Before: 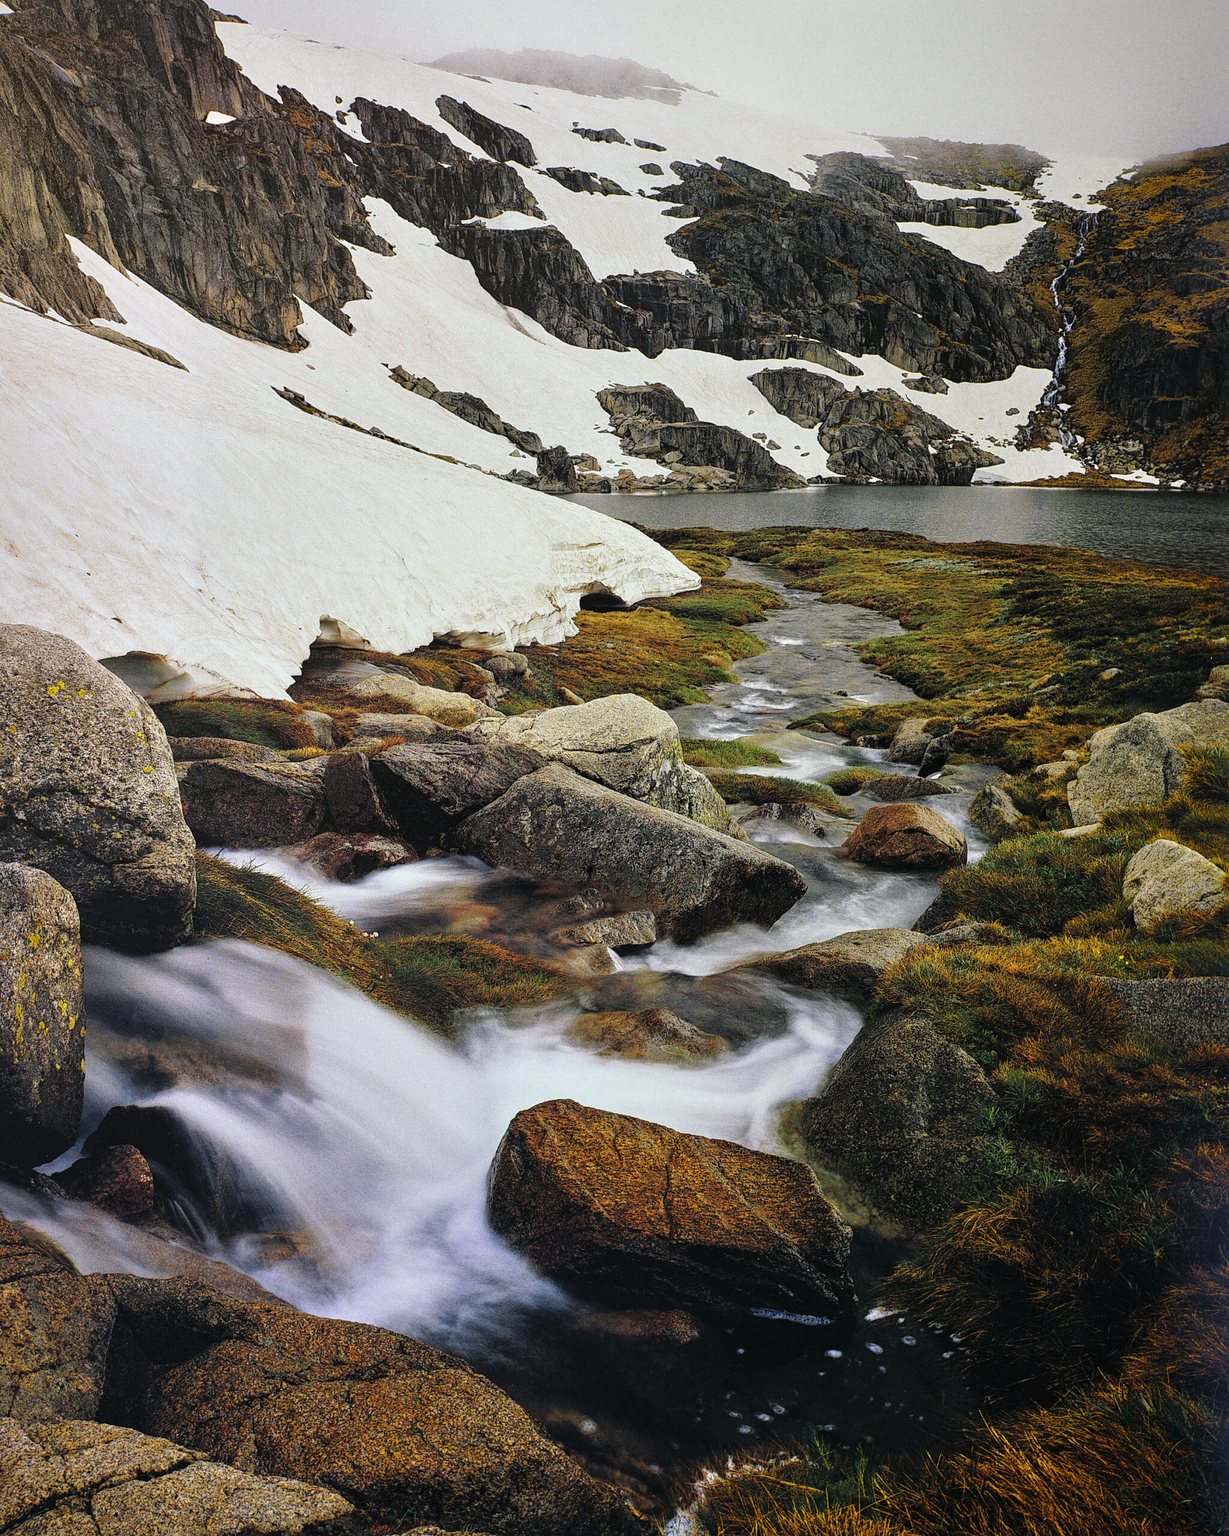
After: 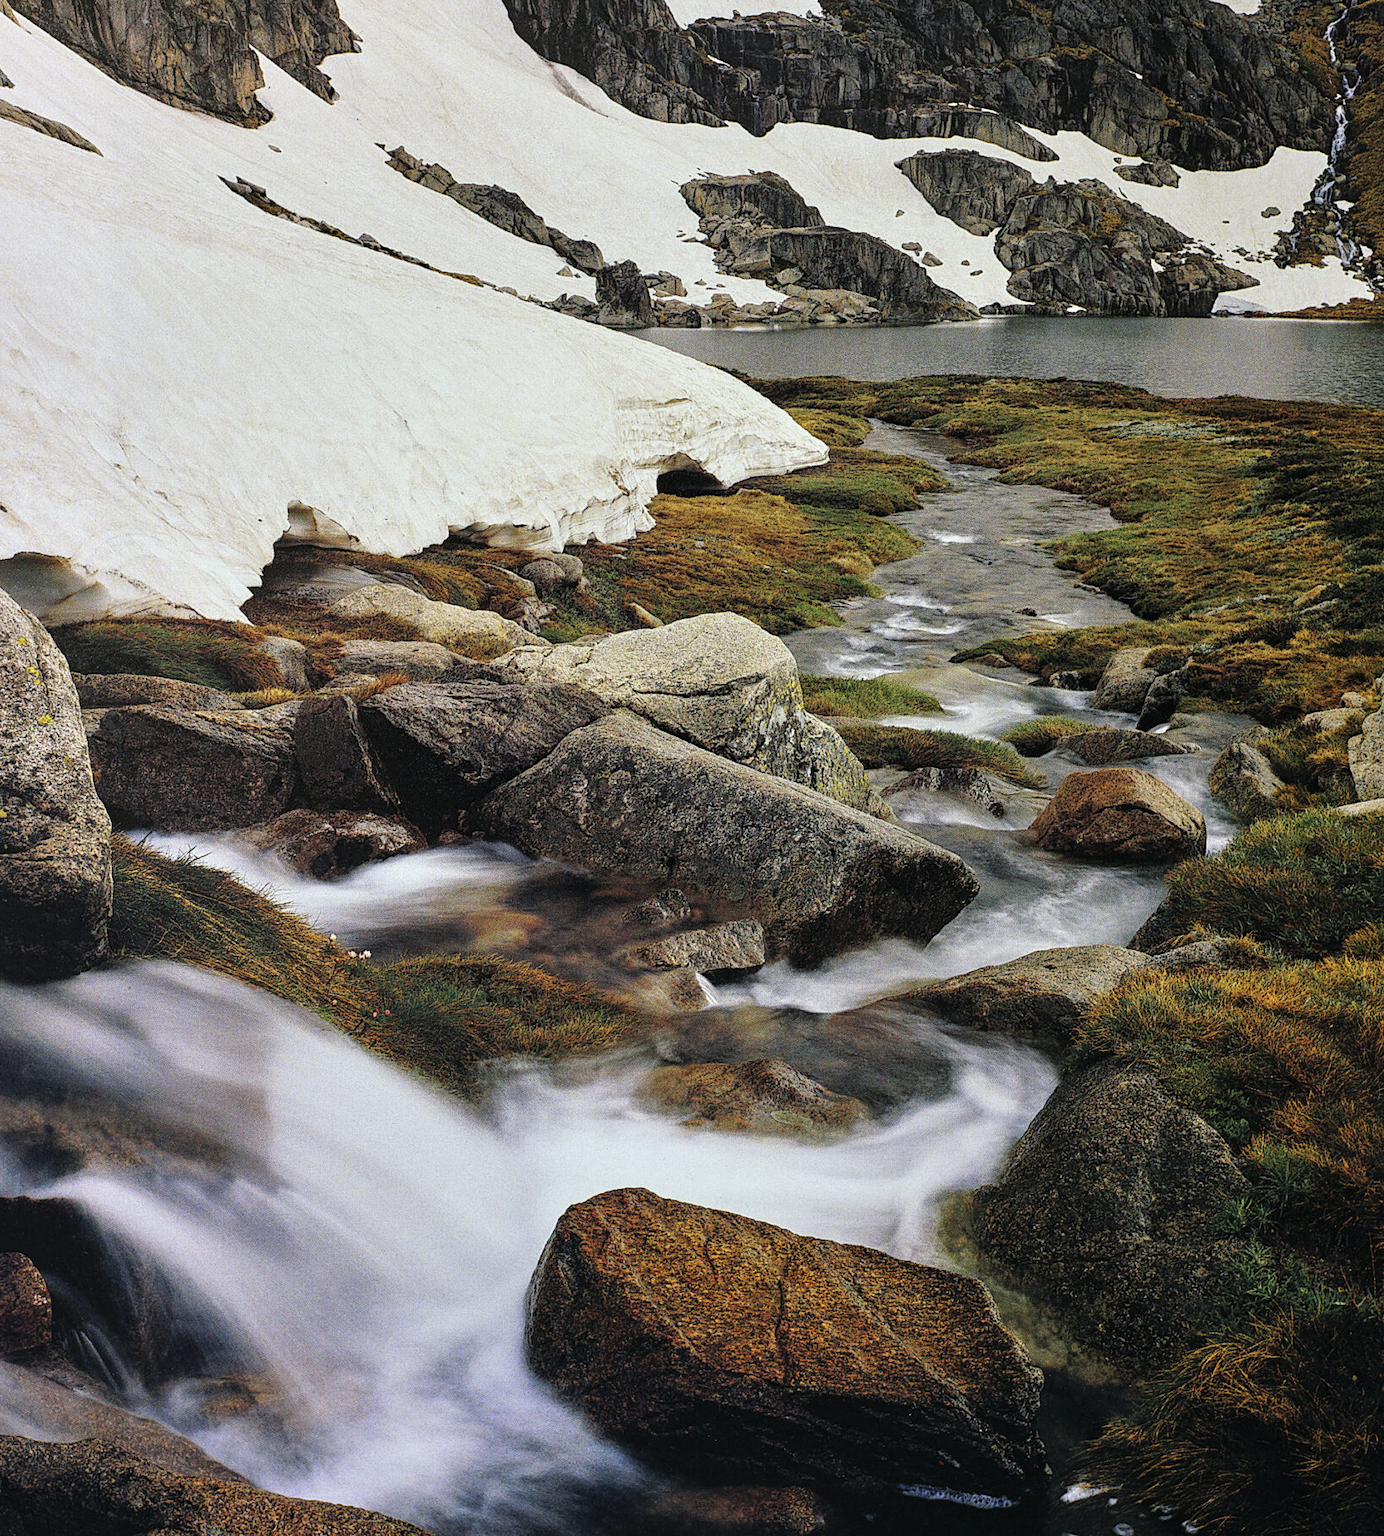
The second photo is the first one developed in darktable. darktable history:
crop: left 9.54%, top 17.106%, right 11.043%, bottom 12.387%
contrast brightness saturation: saturation -0.15
